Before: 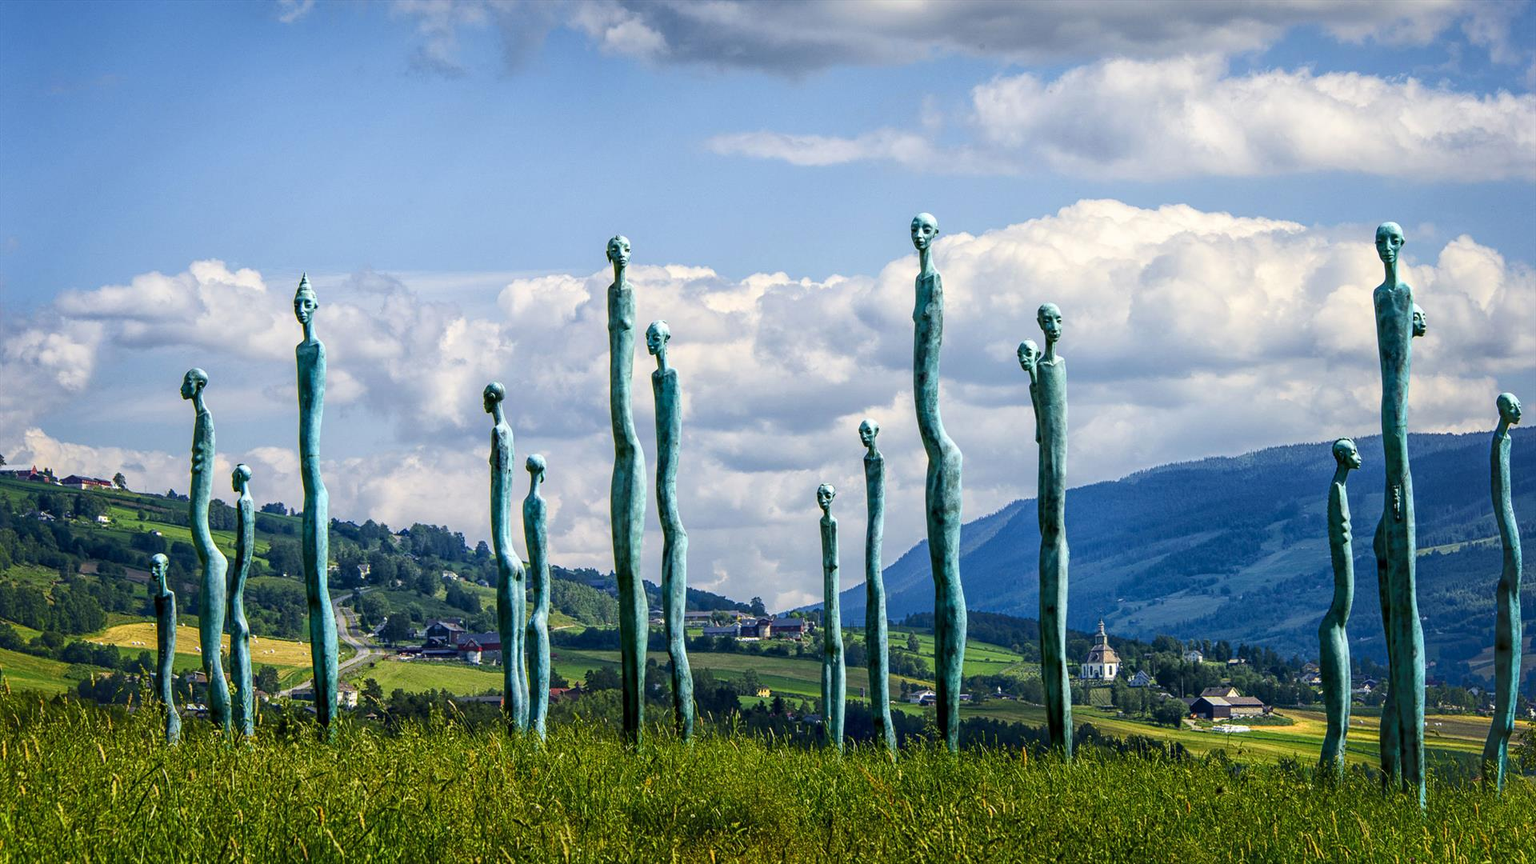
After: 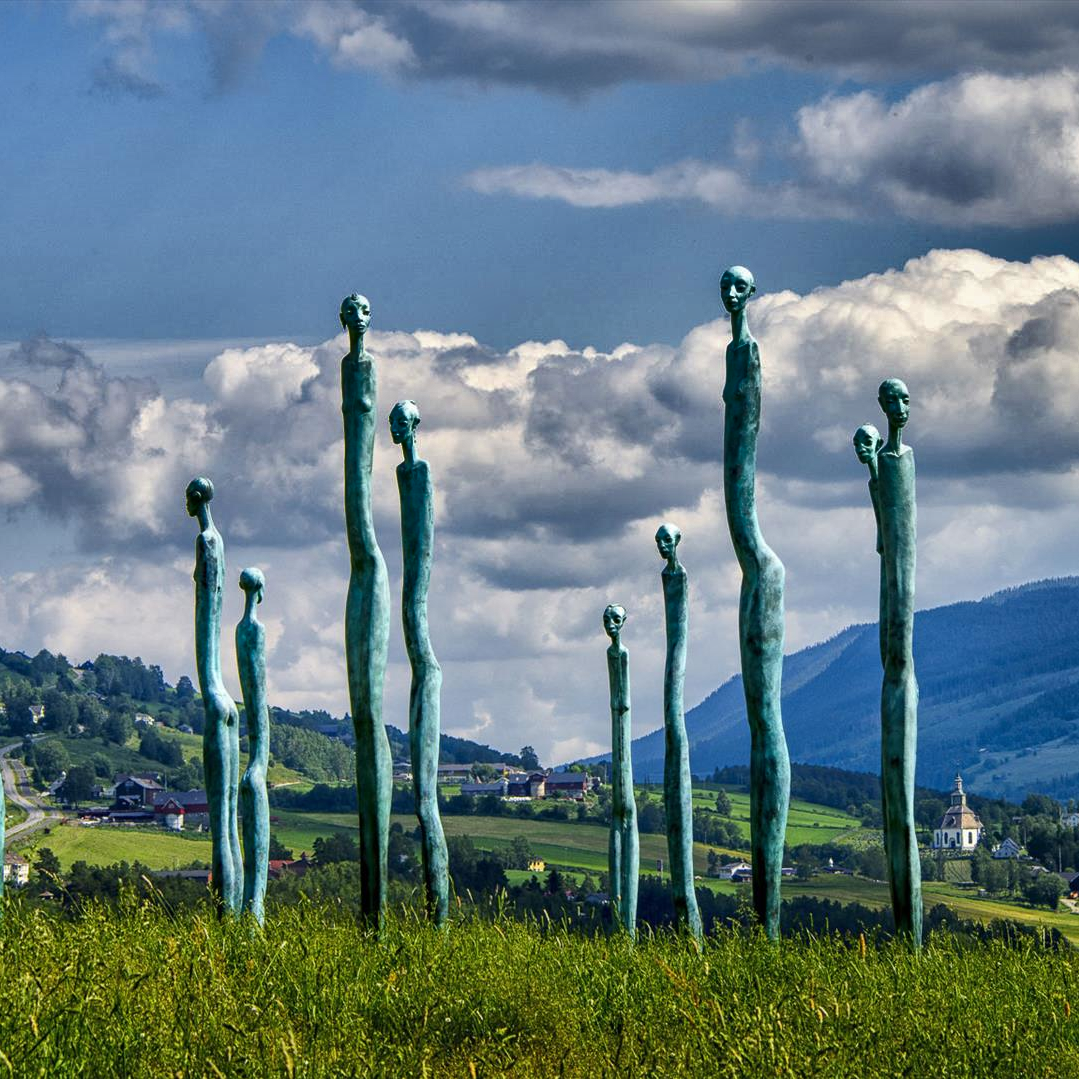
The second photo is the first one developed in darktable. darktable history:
crop: left 21.822%, right 21.98%, bottom 0.012%
shadows and highlights: shadows 19.48, highlights -84.87, soften with gaussian
